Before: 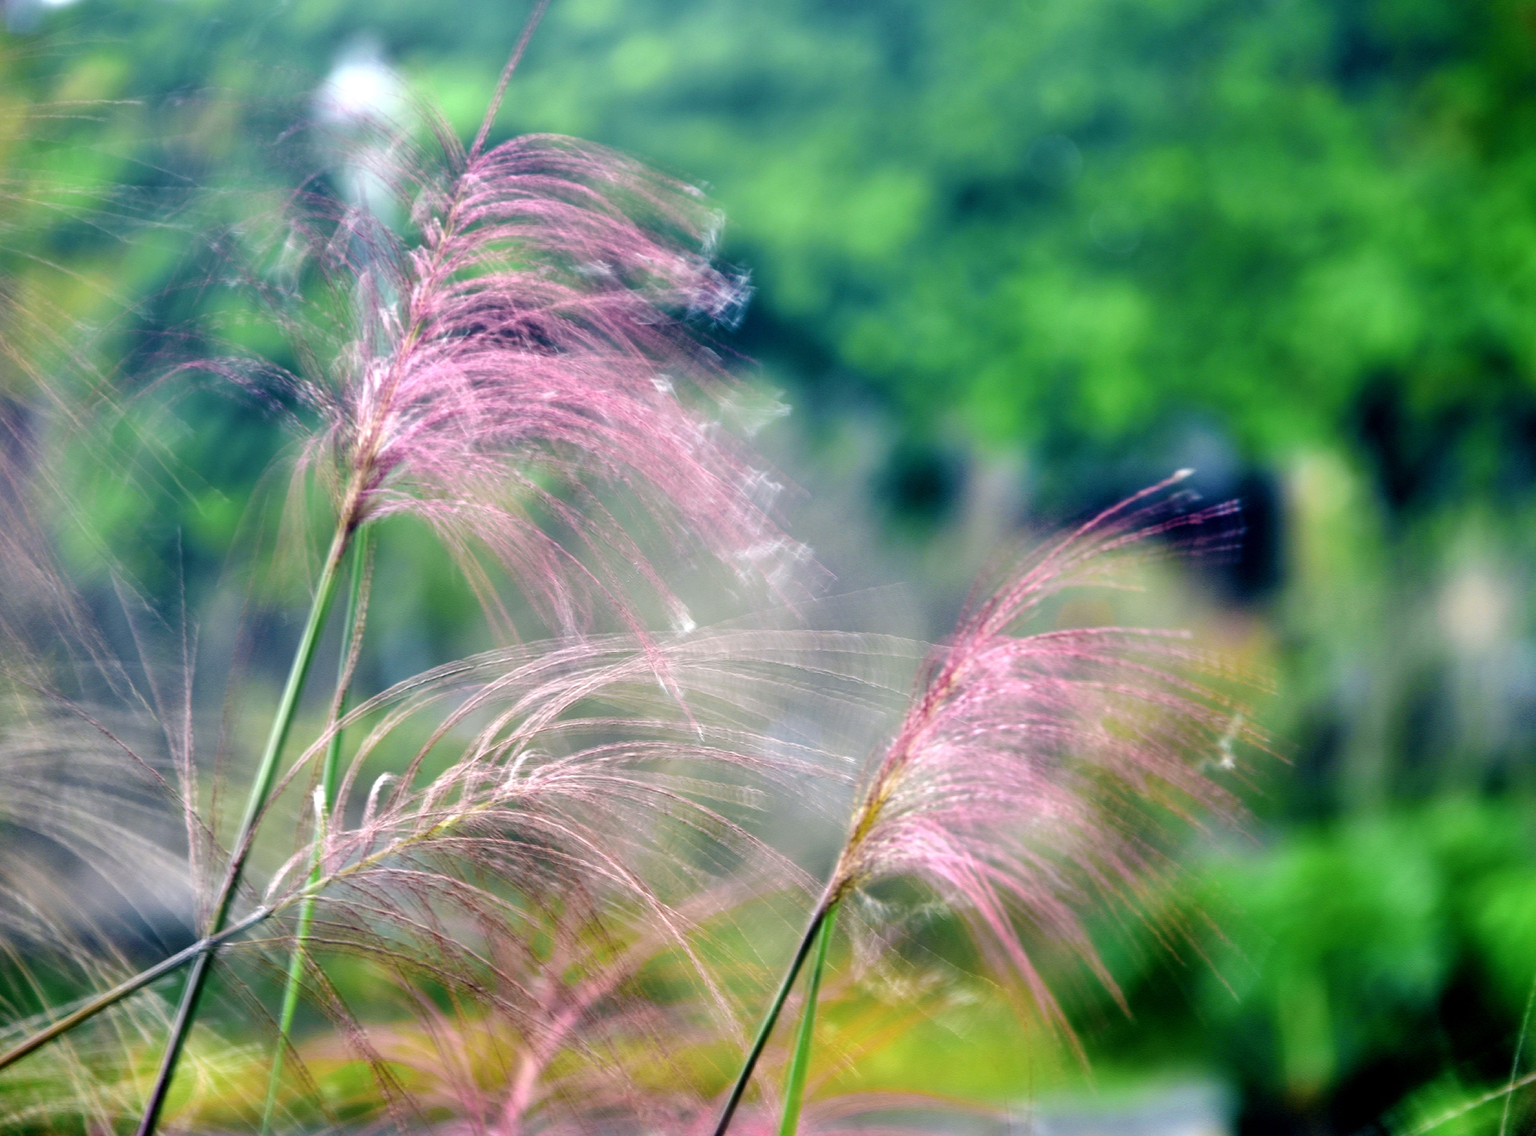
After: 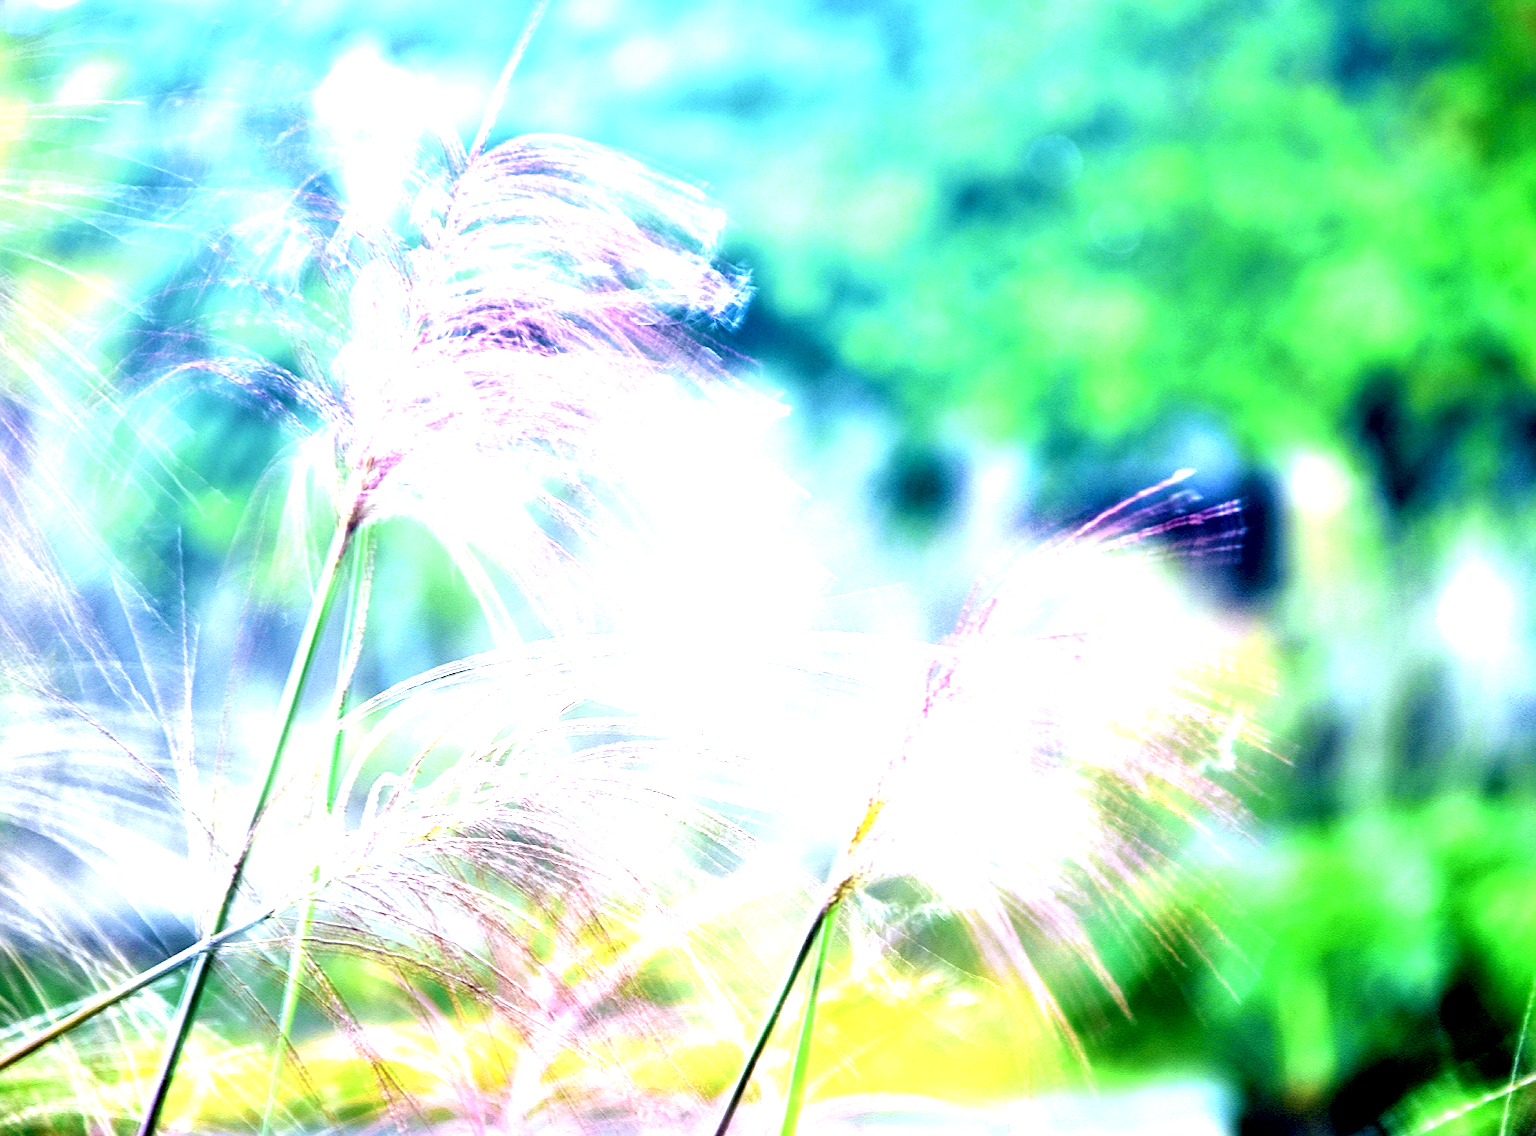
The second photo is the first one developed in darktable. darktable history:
exposure: black level correction 0.001, exposure 2 EV, compensate highlight preservation false
white balance: red 0.926, green 1.003, blue 1.133
sharpen: radius 2.767
